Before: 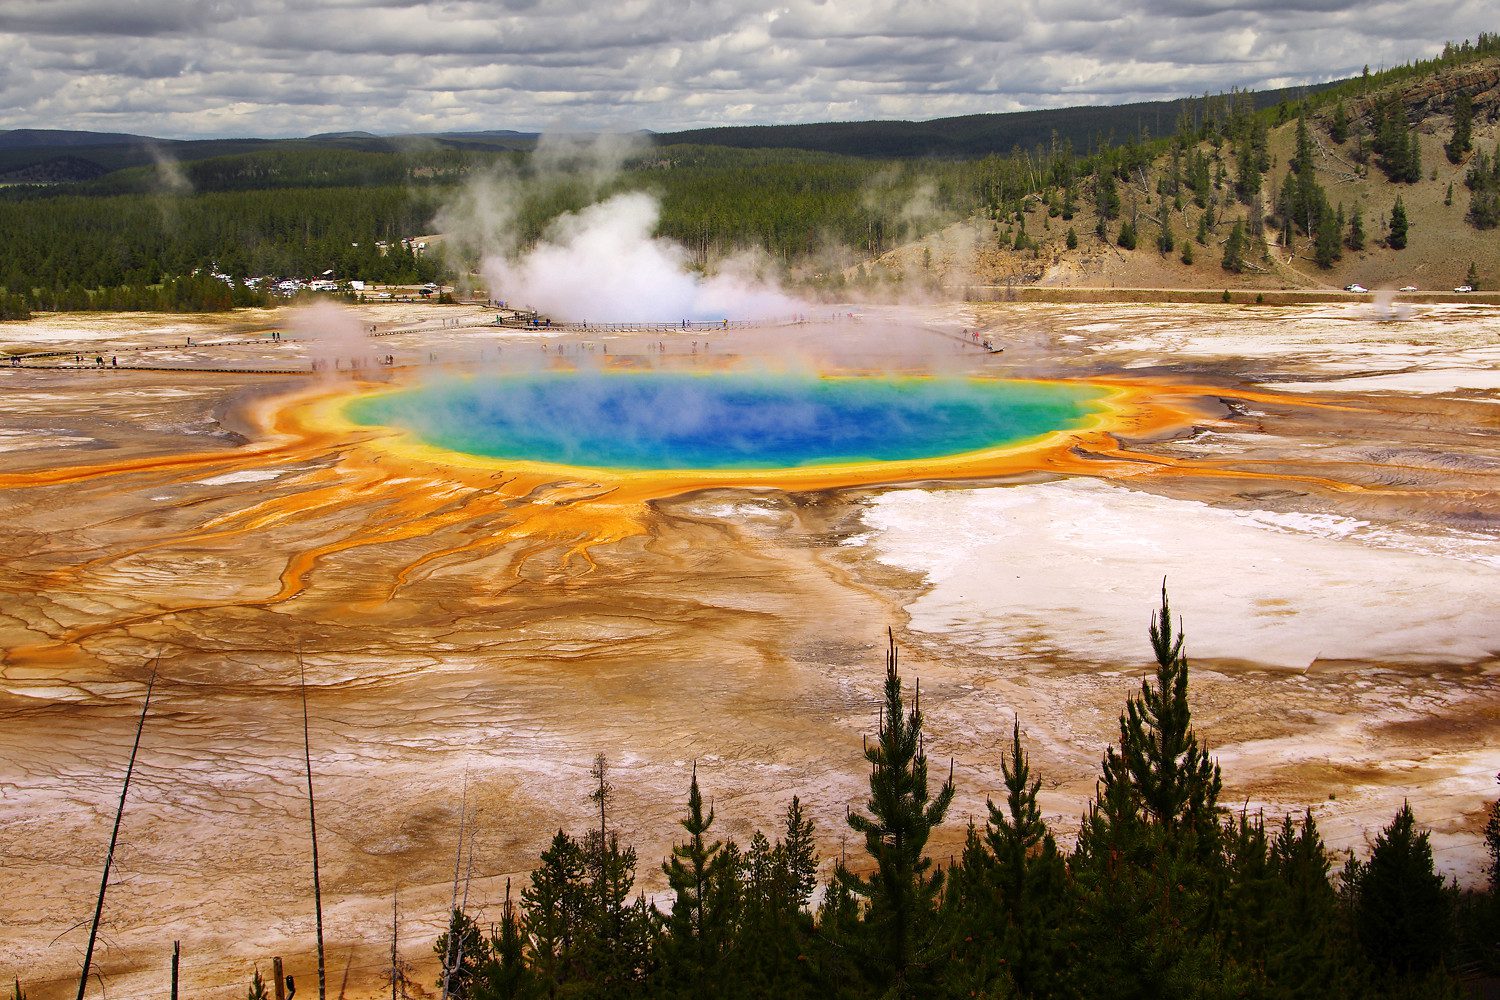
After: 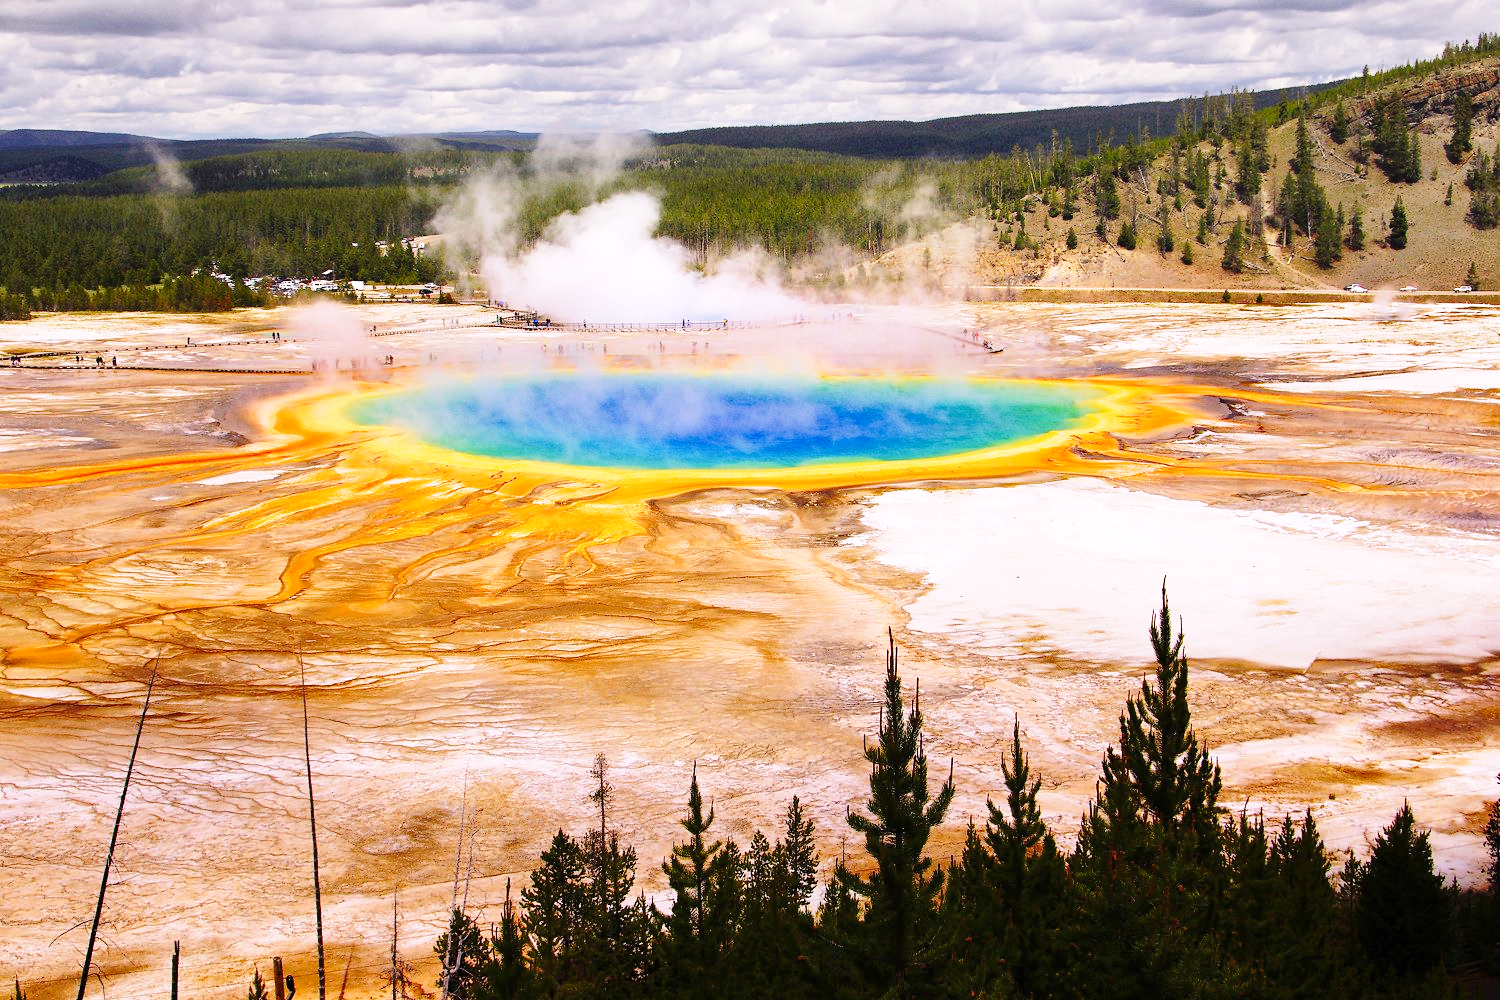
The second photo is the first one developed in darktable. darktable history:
base curve: curves: ch0 [(0, 0) (0.028, 0.03) (0.121, 0.232) (0.46, 0.748) (0.859, 0.968) (1, 1)], preserve colors none
white balance: red 1.05, blue 1.072
